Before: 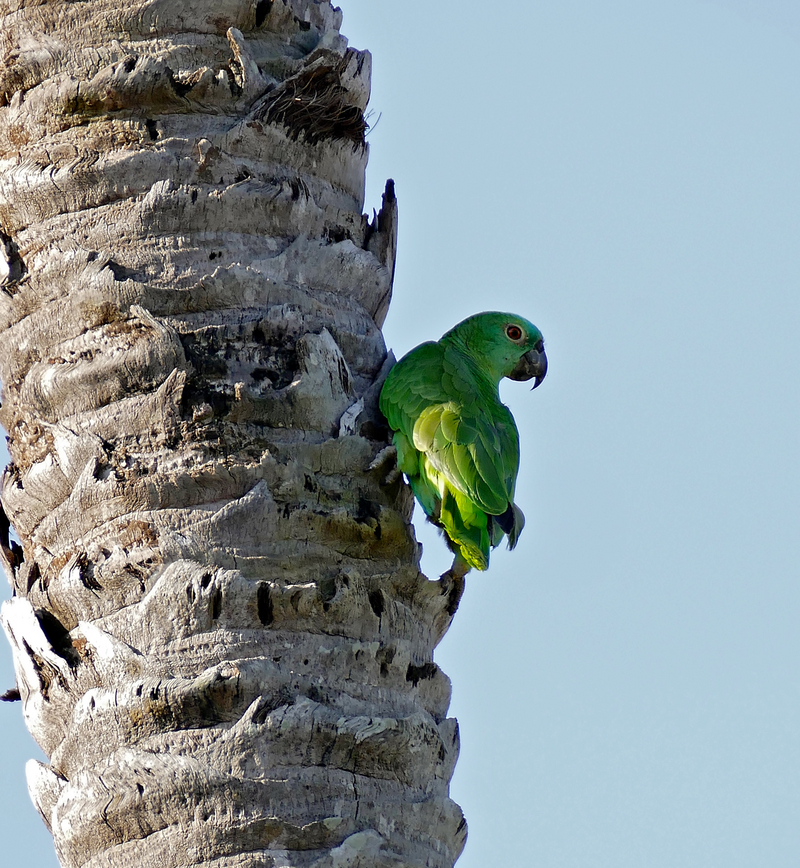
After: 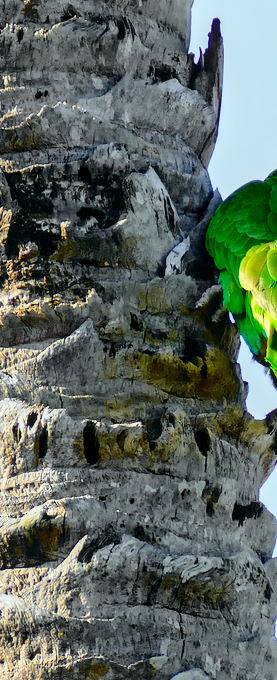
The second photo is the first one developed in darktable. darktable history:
contrast brightness saturation: contrast 0.157, saturation 0.31
crop and rotate: left 21.848%, top 18.573%, right 43.493%, bottom 3.001%
local contrast: on, module defaults
contrast equalizer: octaves 7, y [[0.5 ×4, 0.467, 0.376], [0.5 ×6], [0.5 ×6], [0 ×6], [0 ×6]]
tone curve: curves: ch0 [(0, 0.015) (0.084, 0.074) (0.162, 0.165) (0.304, 0.382) (0.466, 0.576) (0.654, 0.741) (0.848, 0.906) (0.984, 0.963)]; ch1 [(0, 0) (0.34, 0.235) (0.46, 0.46) (0.515, 0.502) (0.553, 0.567) (0.764, 0.815) (1, 1)]; ch2 [(0, 0) (0.44, 0.458) (0.479, 0.492) (0.524, 0.507) (0.547, 0.579) (0.673, 0.712) (1, 1)], color space Lab, independent channels
